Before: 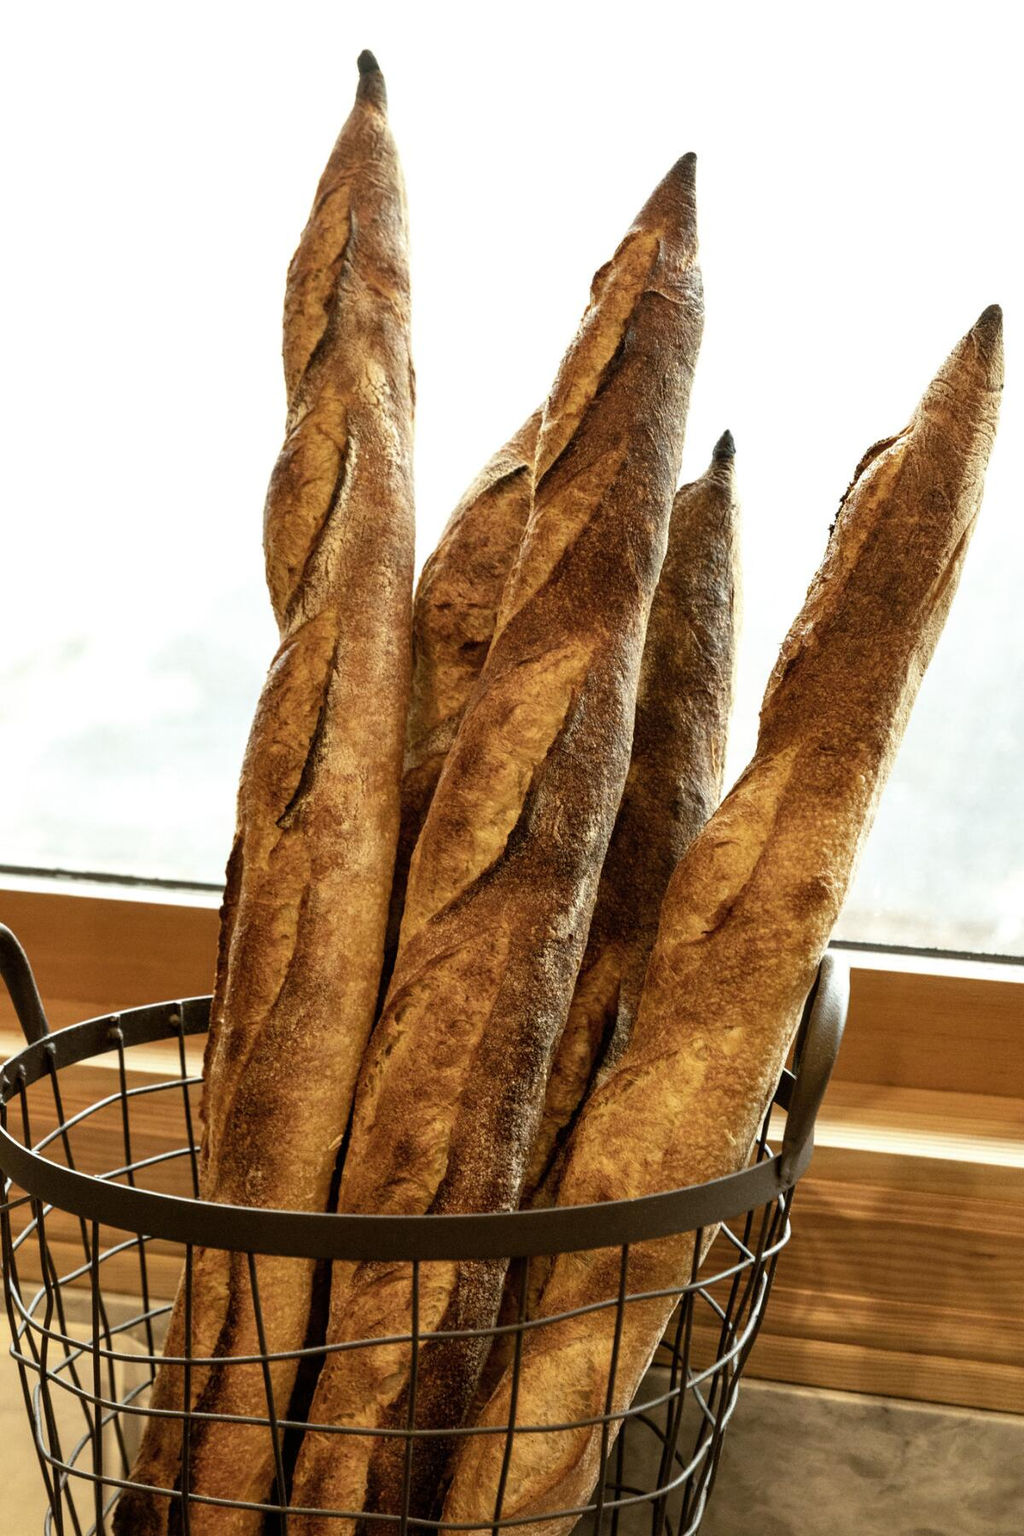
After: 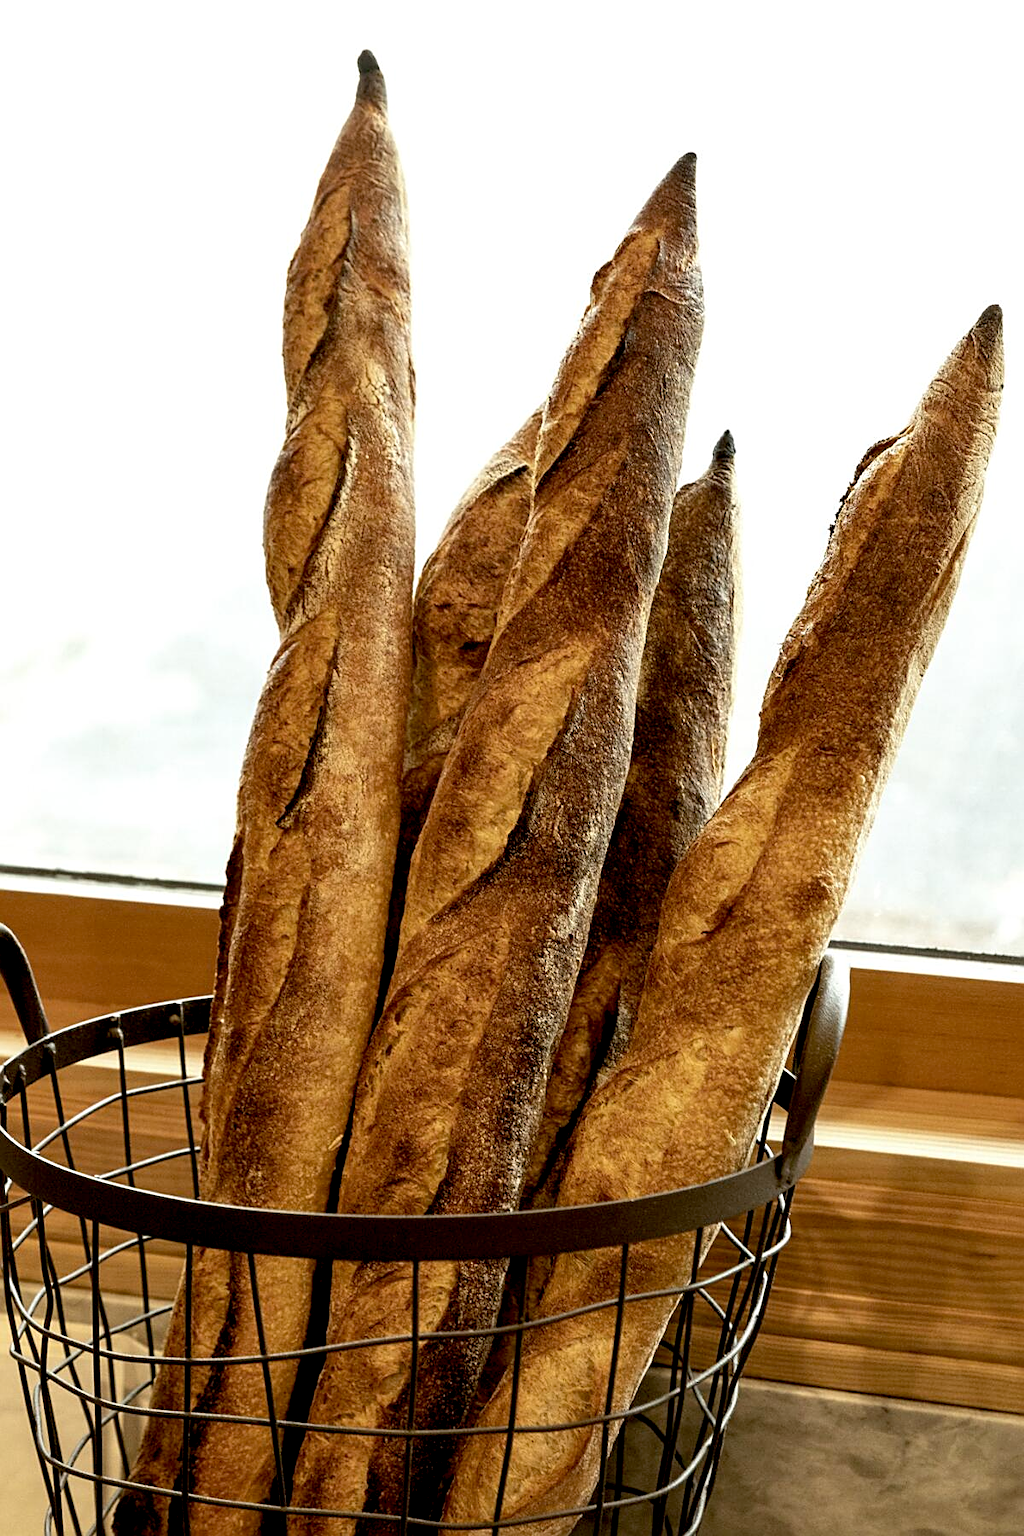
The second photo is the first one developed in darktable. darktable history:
exposure: black level correction 0.01, exposure 0.011 EV, compensate highlight preservation false
sharpen: on, module defaults
